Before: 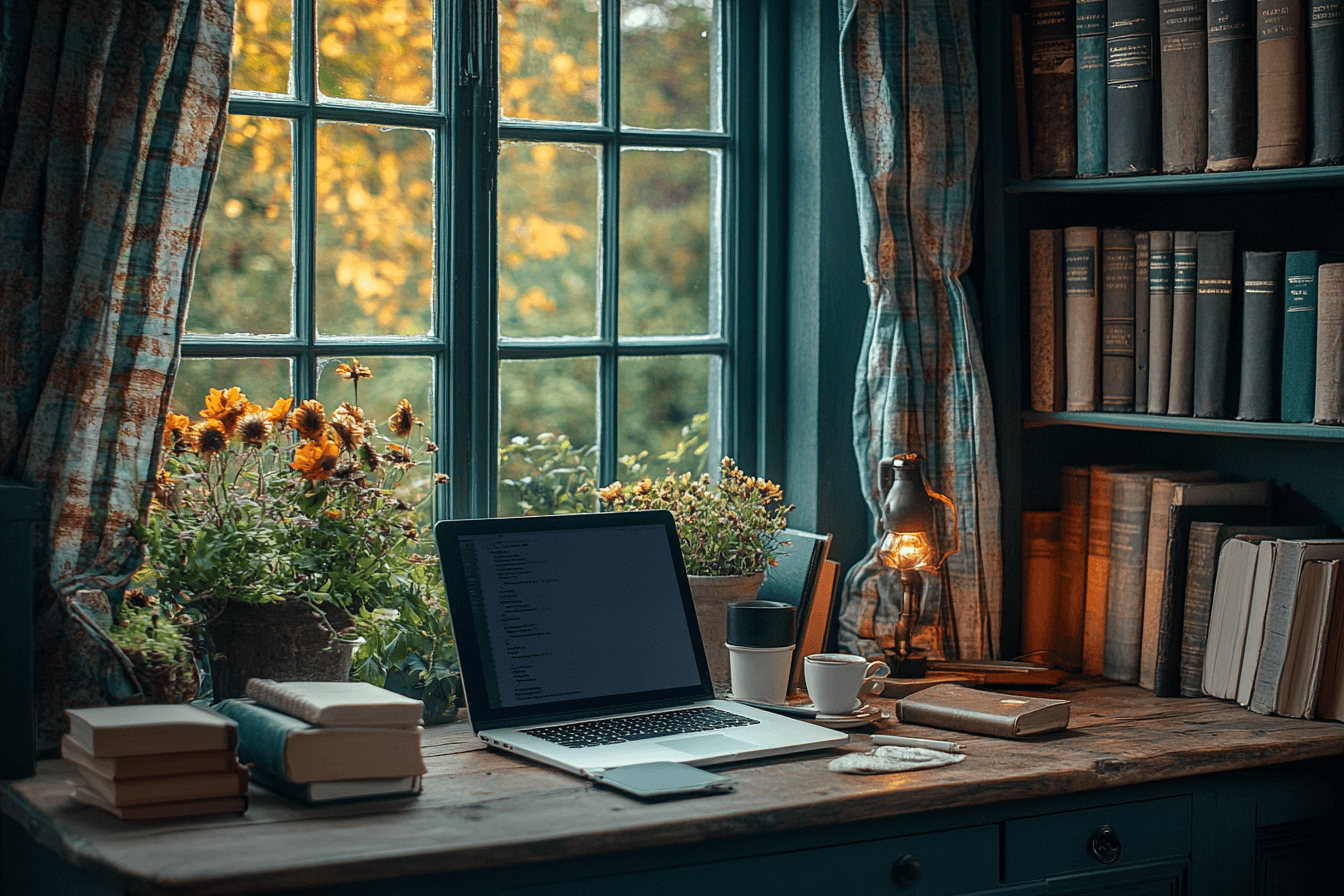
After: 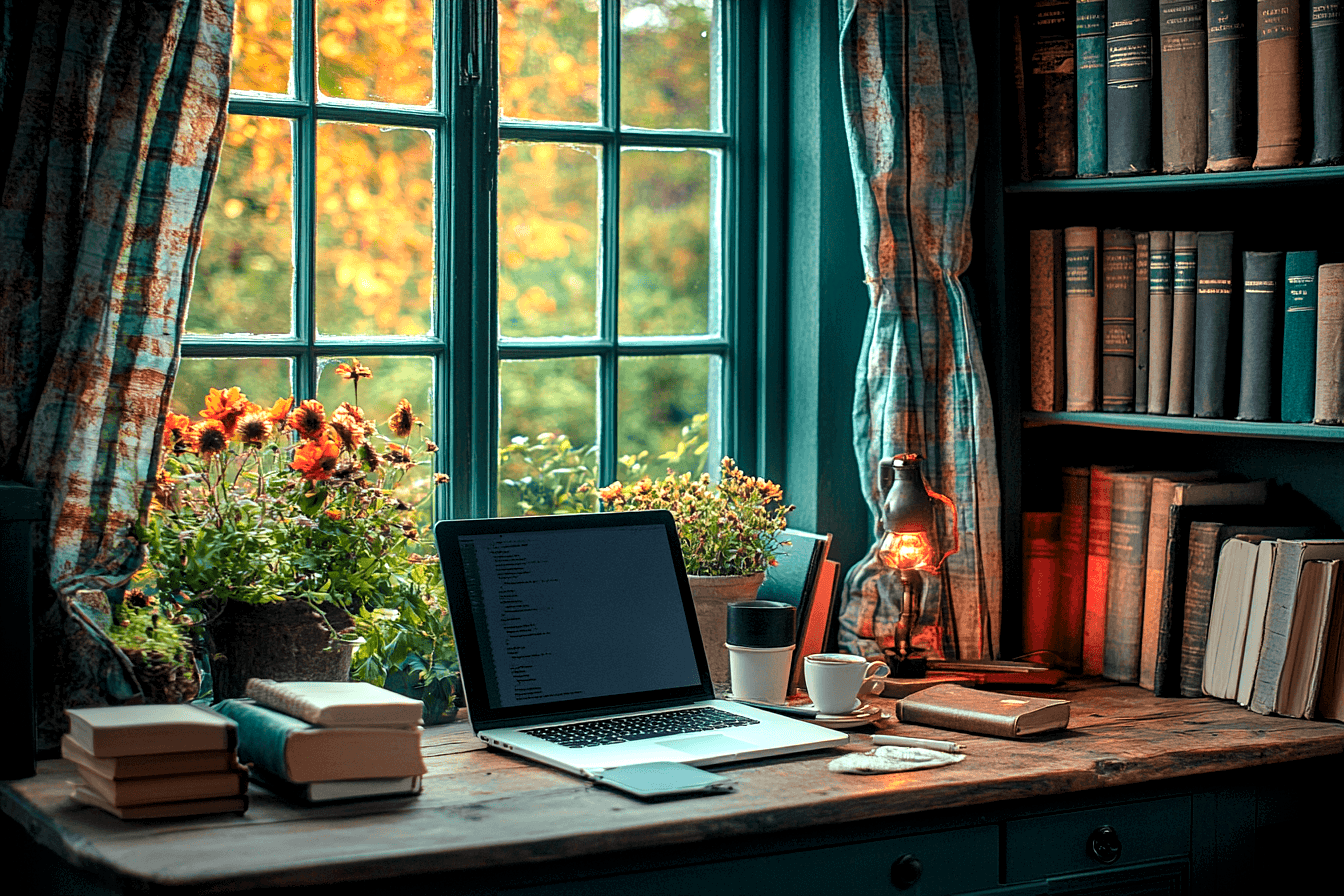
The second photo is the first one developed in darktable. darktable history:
tone curve: curves: ch0 [(0, 0) (0.389, 0.458) (0.745, 0.82) (0.849, 0.917) (0.919, 0.969) (1, 1)]; ch1 [(0, 0) (0.437, 0.404) (0.5, 0.5) (0.529, 0.55) (0.58, 0.6) (0.616, 0.649) (1, 1)]; ch2 [(0, 0) (0.442, 0.428) (0.5, 0.5) (0.525, 0.543) (0.585, 0.62) (1, 1)], color space Lab, independent channels, preserve colors none
color zones: curves: ch1 [(0.235, 0.558) (0.75, 0.5)]; ch2 [(0.25, 0.462) (0.749, 0.457)]
levels: levels [0.055, 0.477, 0.9]
